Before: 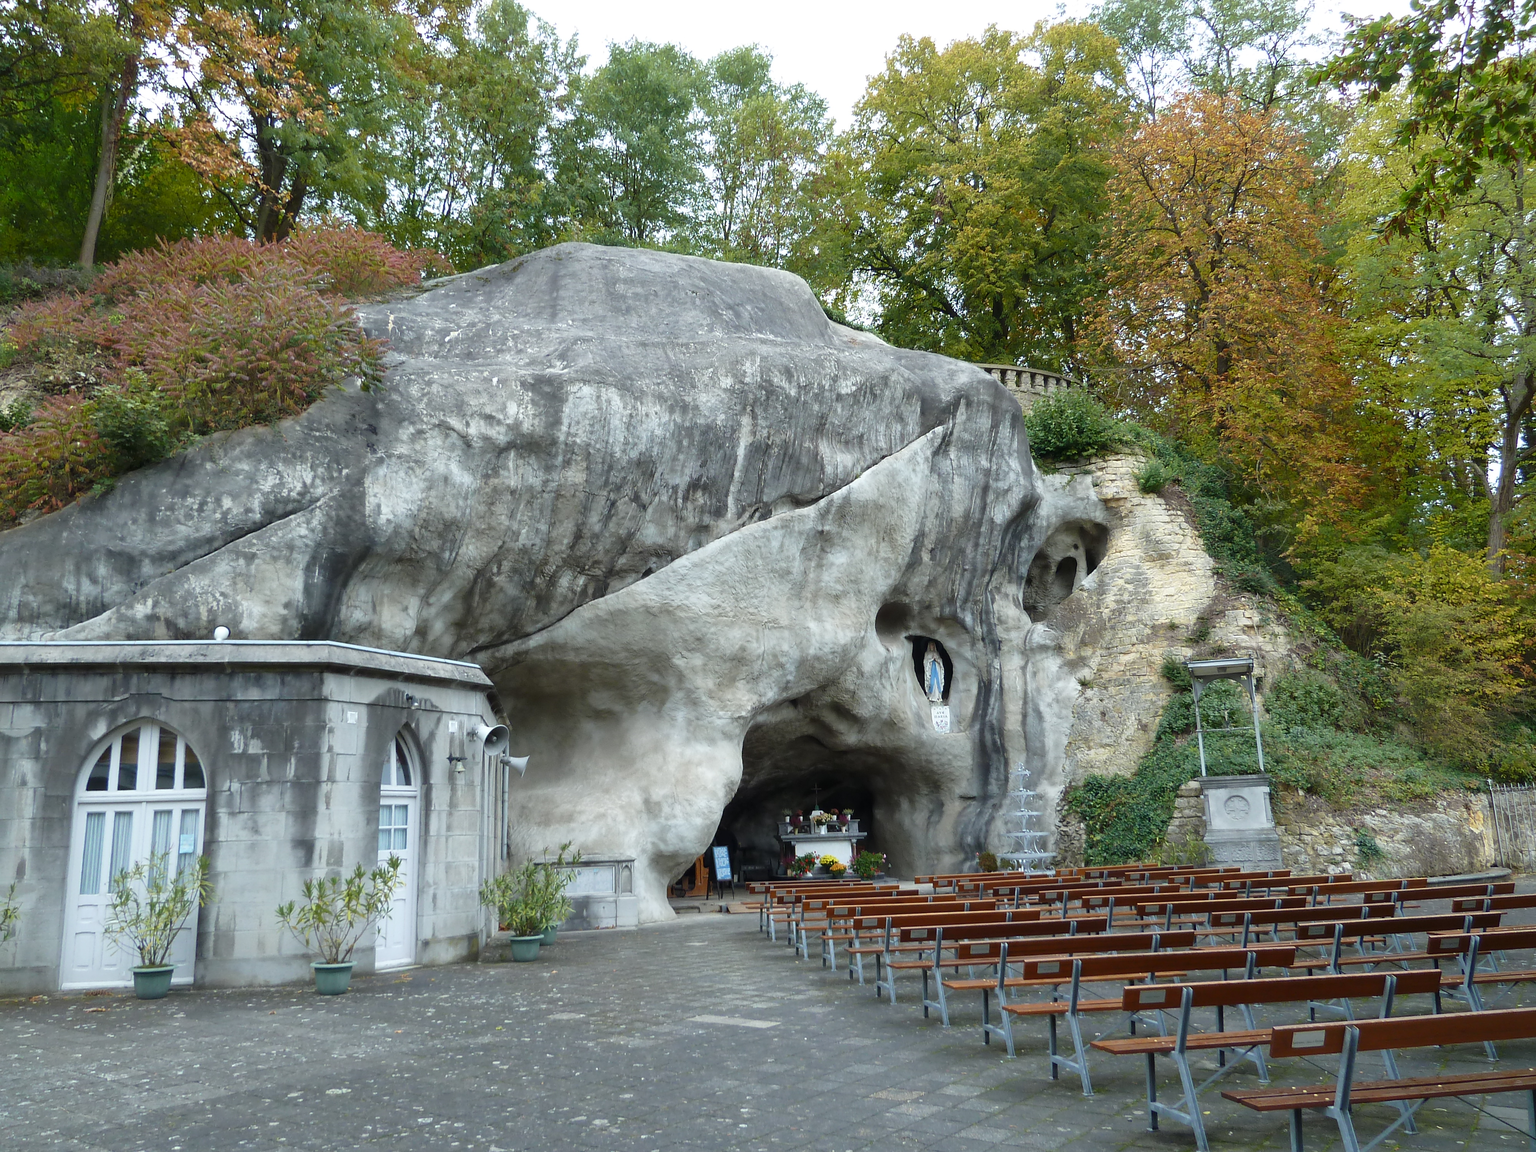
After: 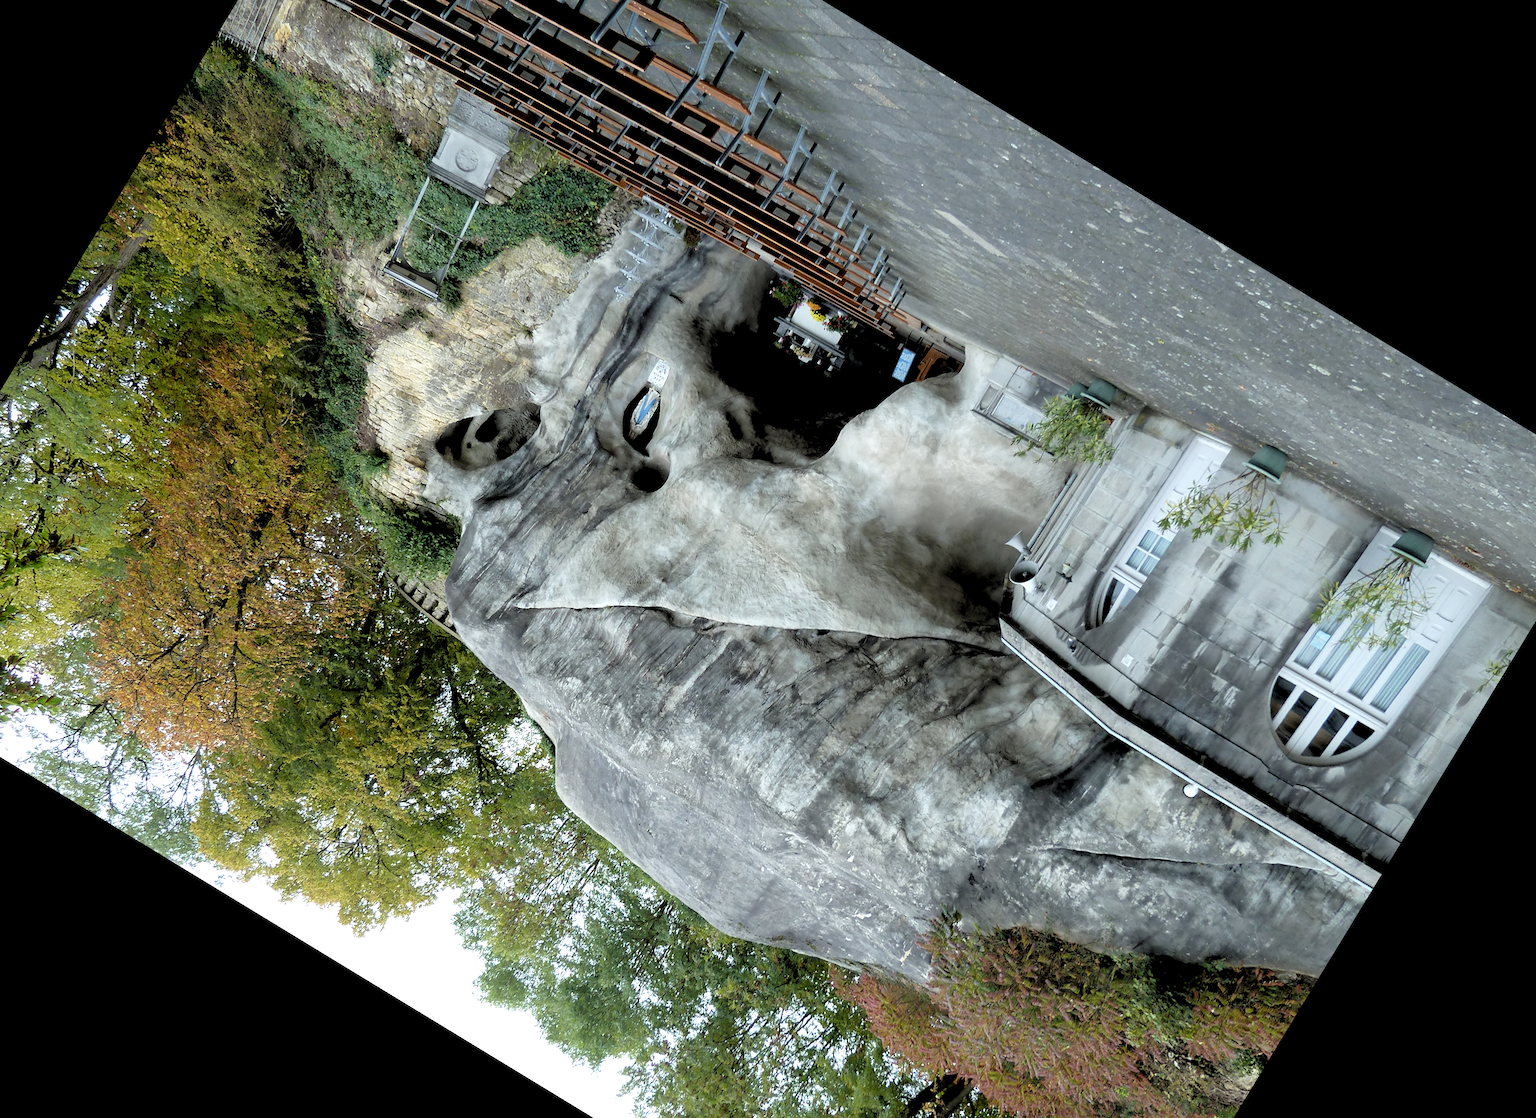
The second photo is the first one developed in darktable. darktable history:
crop and rotate: angle 148.68°, left 9.111%, top 15.603%, right 4.588%, bottom 17.041%
rgb levels: levels [[0.029, 0.461, 0.922], [0, 0.5, 1], [0, 0.5, 1]]
